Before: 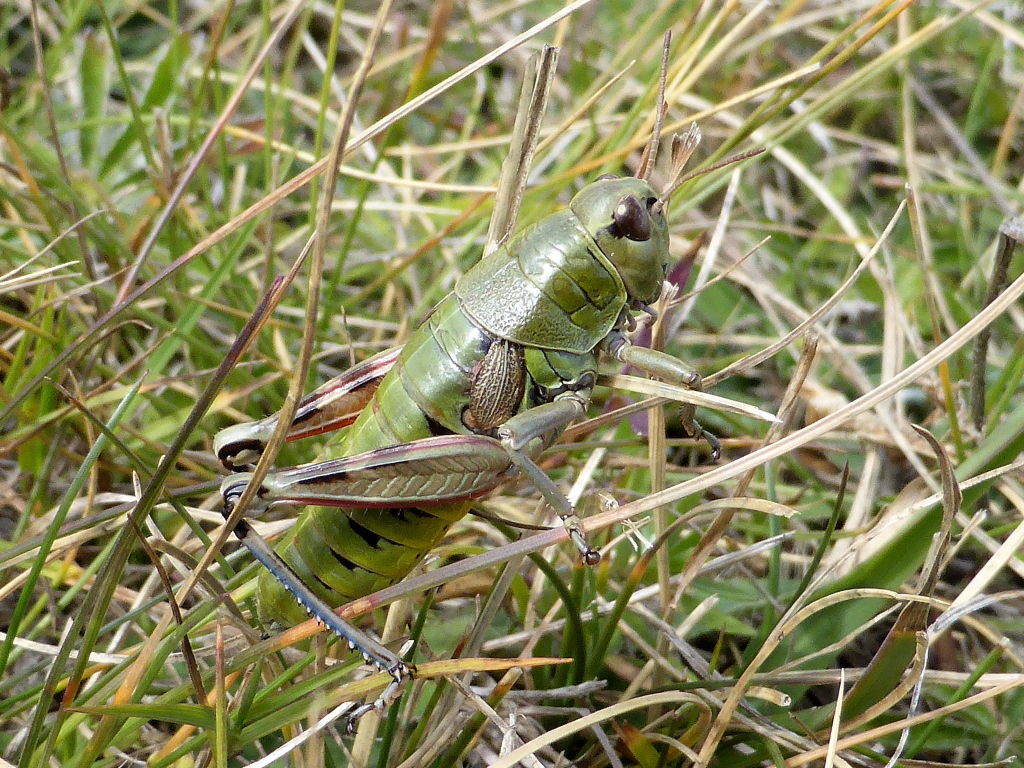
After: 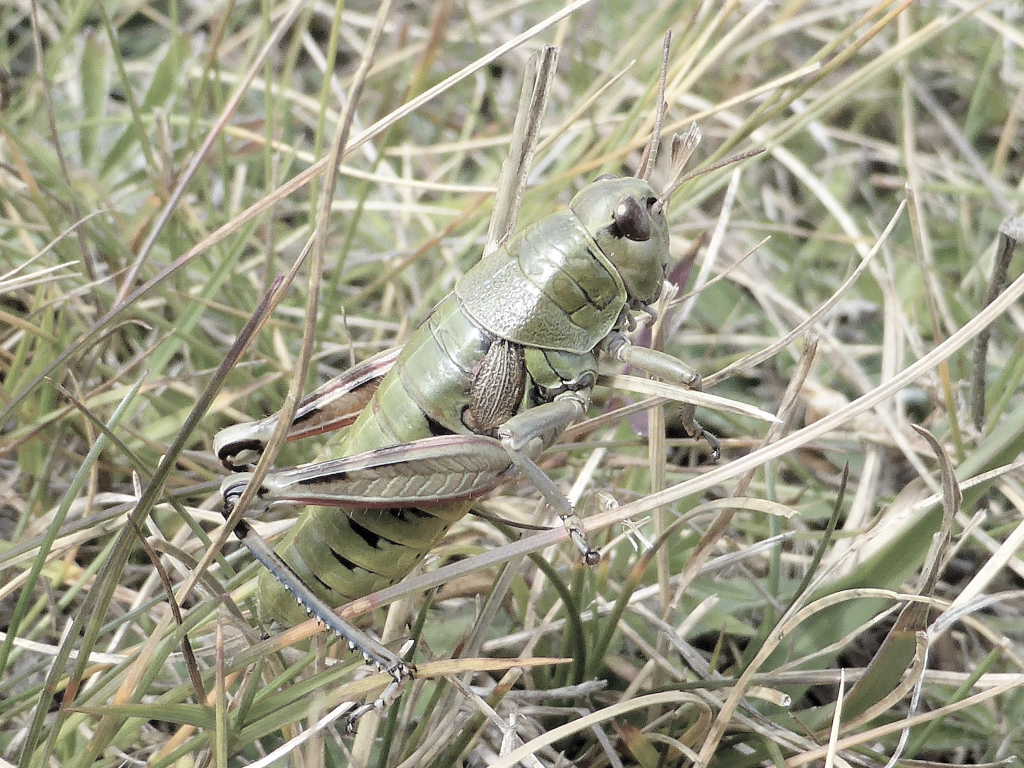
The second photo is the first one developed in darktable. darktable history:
contrast brightness saturation: brightness 0.189, saturation -0.504
